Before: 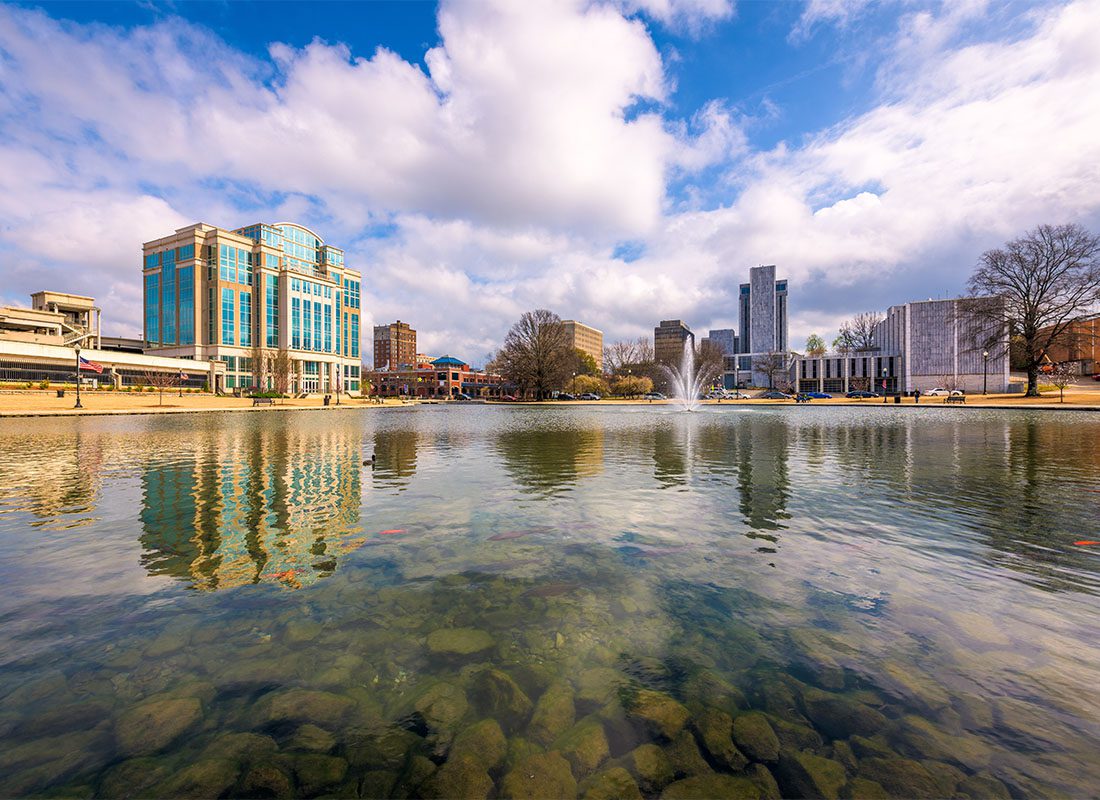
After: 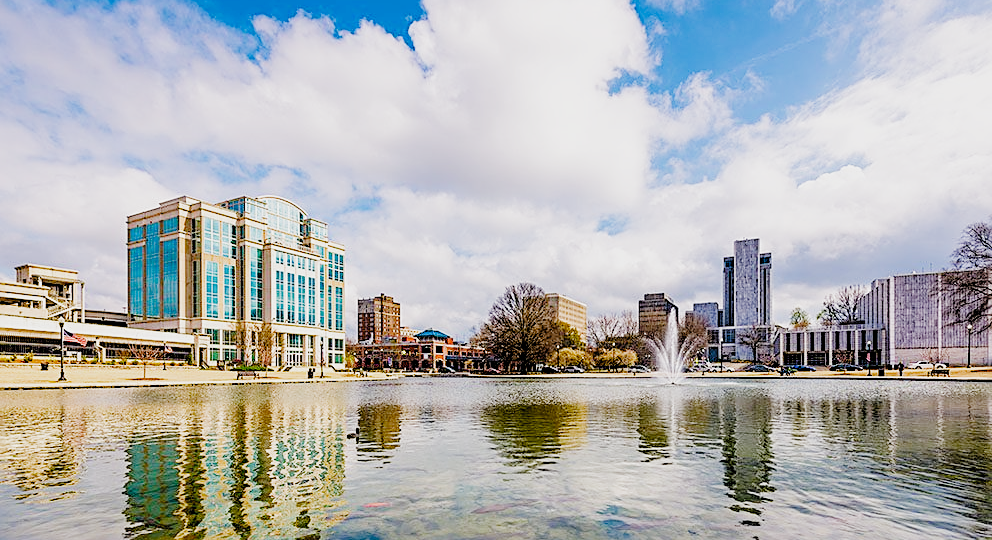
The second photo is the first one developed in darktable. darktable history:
filmic rgb: black relative exposure -2.85 EV, white relative exposure 4.56 EV, hardness 1.77, contrast 1.25, preserve chrominance no, color science v5 (2021)
exposure: black level correction 0, exposure 0.68 EV, compensate exposure bias true, compensate highlight preservation false
crop: left 1.509%, top 3.452%, right 7.696%, bottom 28.452%
sharpen: on, module defaults
